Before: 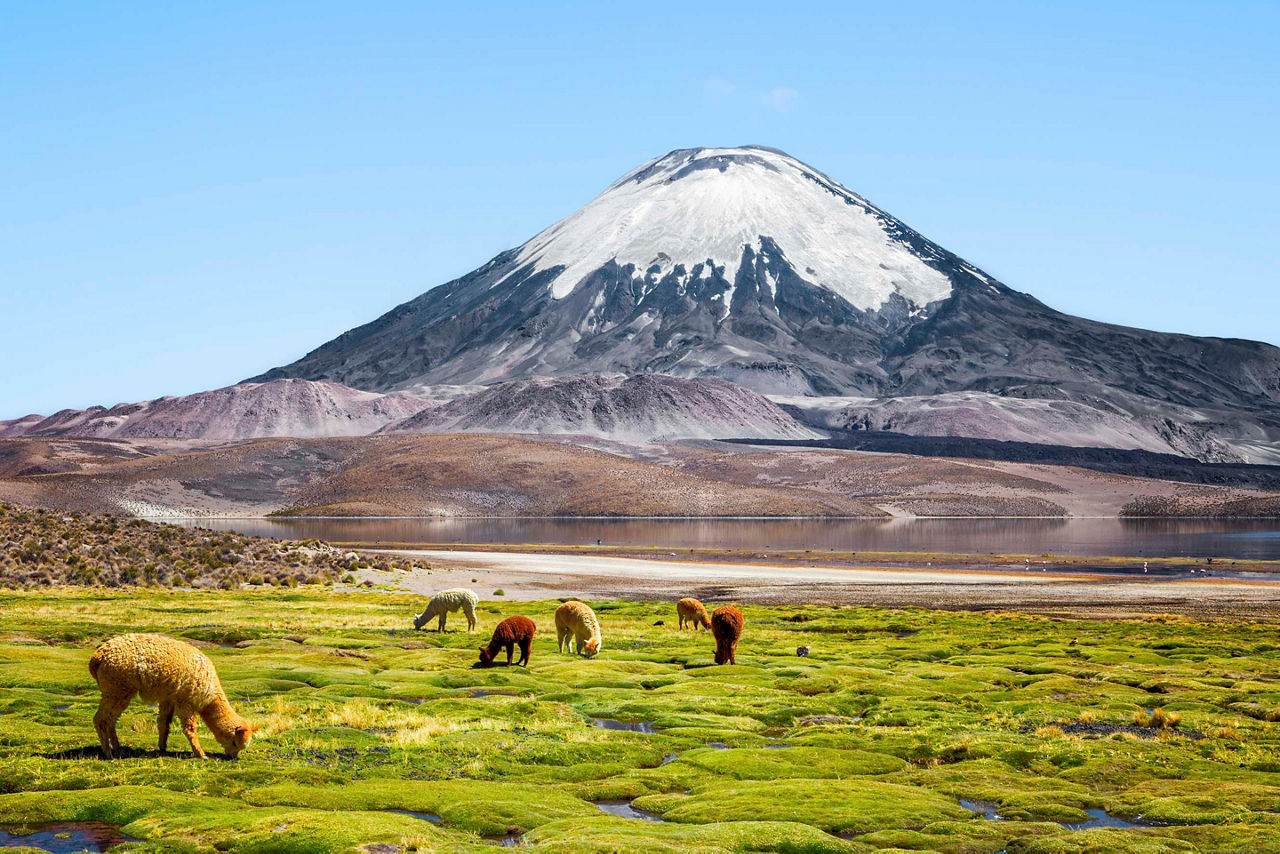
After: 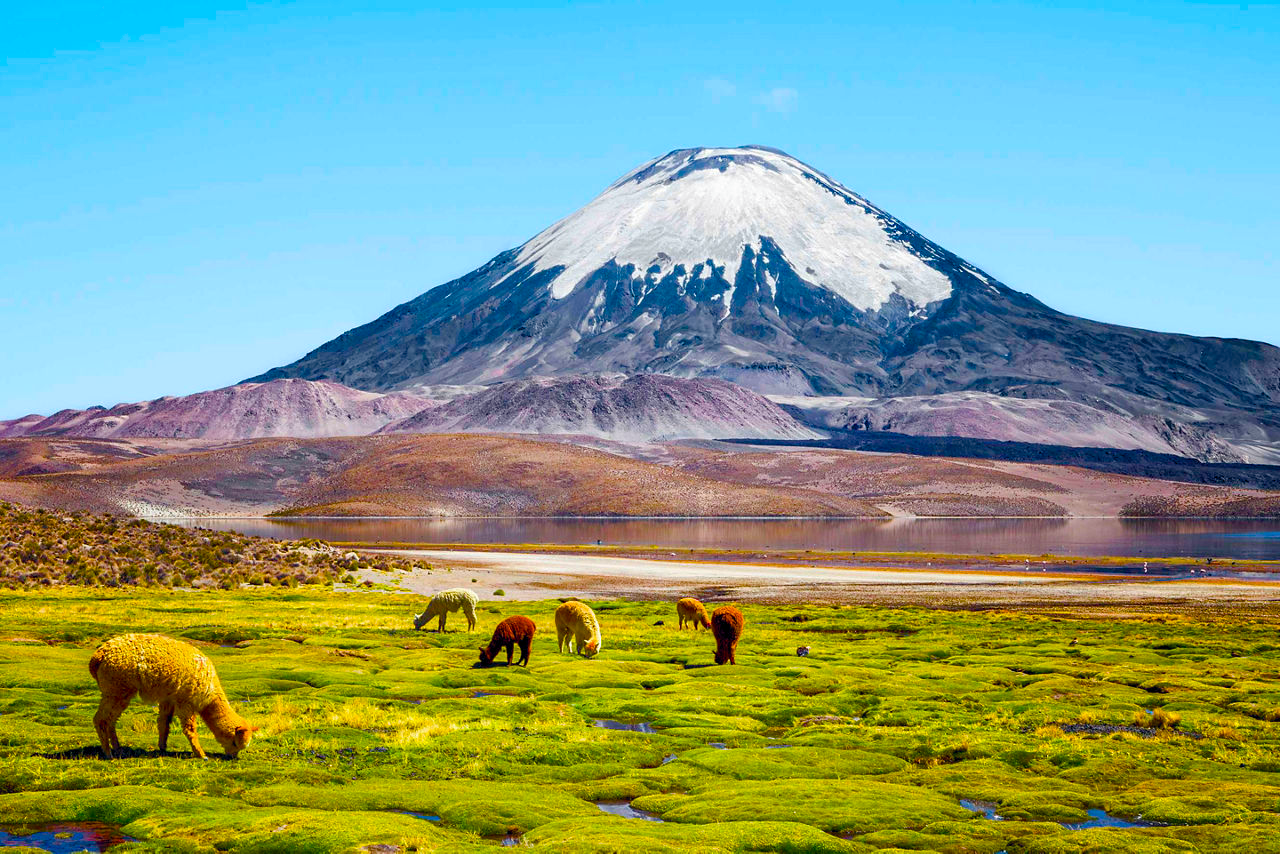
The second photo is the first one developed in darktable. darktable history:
shadows and highlights: shadows 20.25, highlights -20.99, soften with gaussian
color balance rgb: global offset › chroma 0.054%, global offset › hue 253.66°, linear chroma grading › global chroma 42.473%, perceptual saturation grading › global saturation 20%, perceptual saturation grading › highlights -14.376%, perceptual saturation grading › shadows 49.667%
